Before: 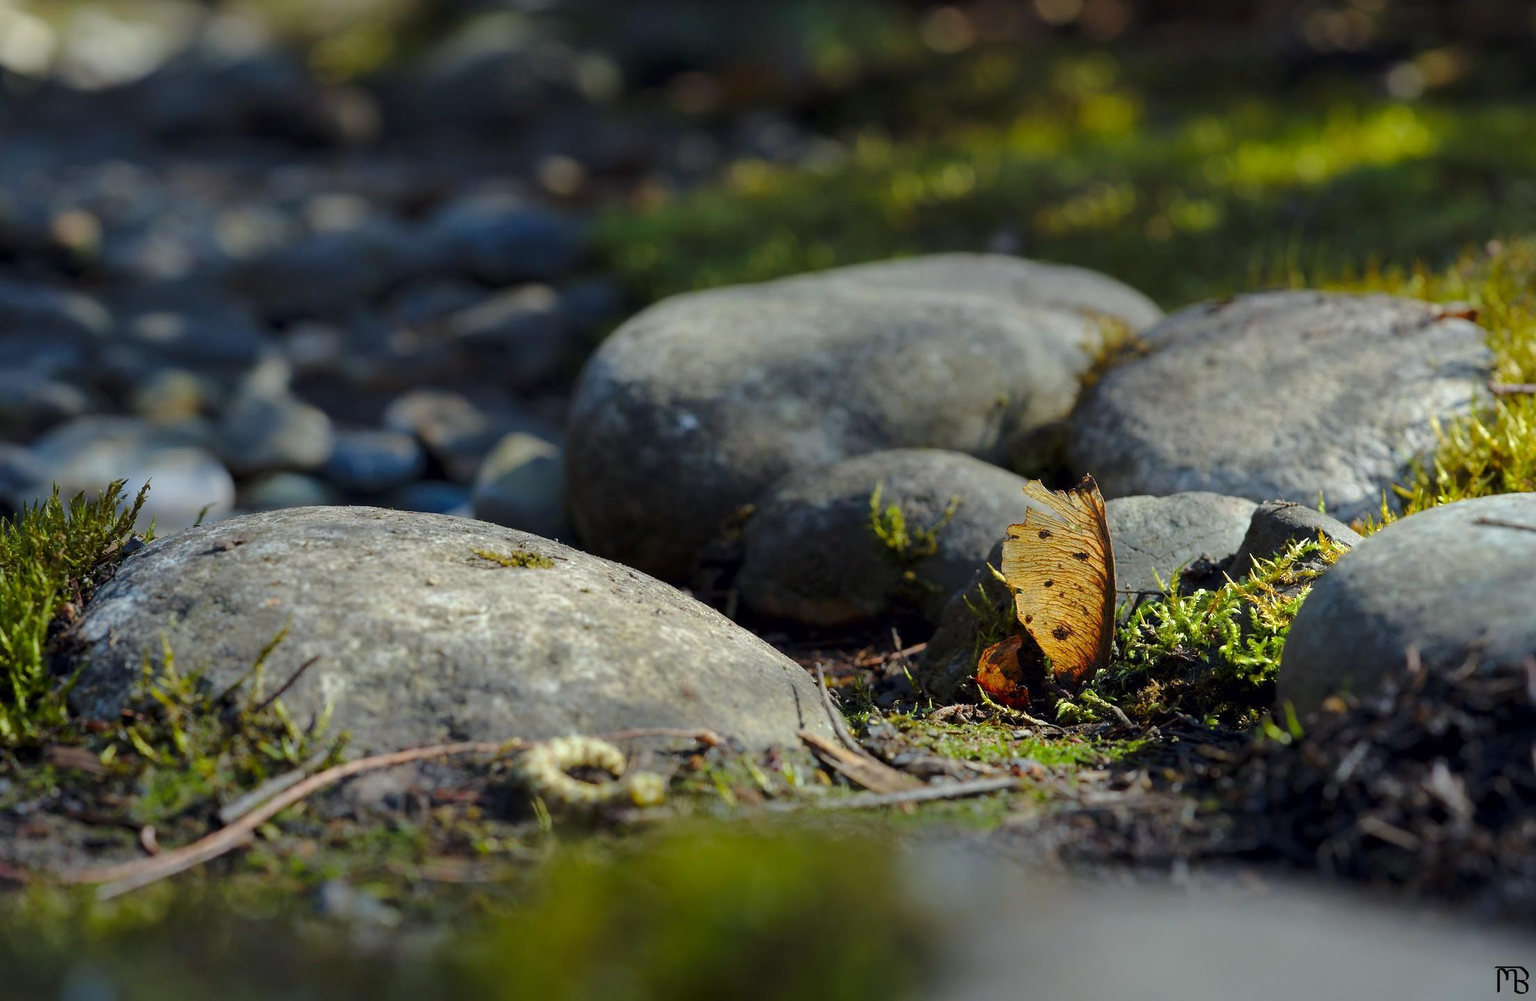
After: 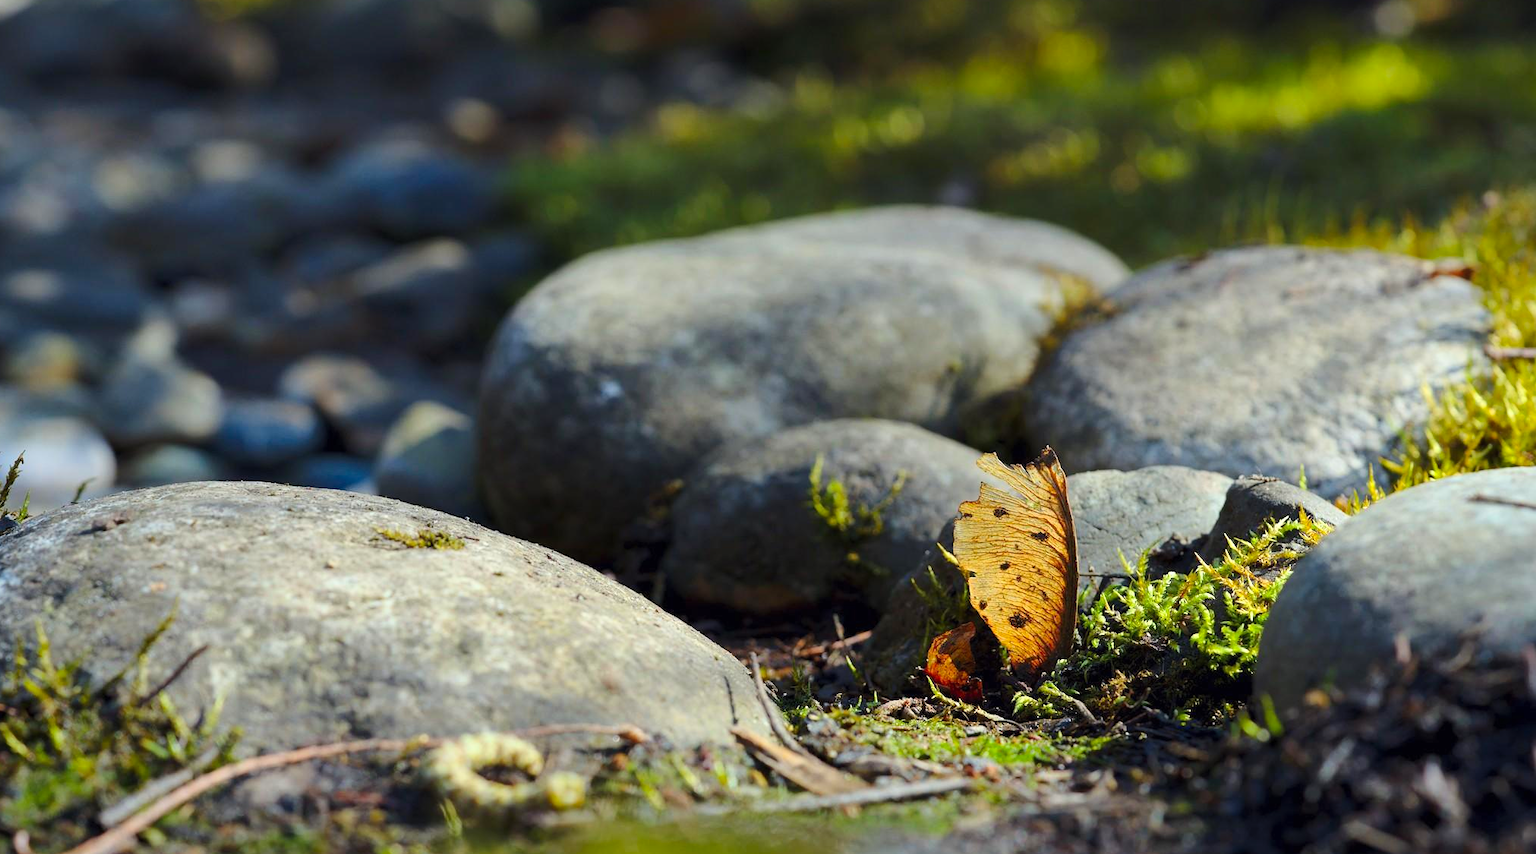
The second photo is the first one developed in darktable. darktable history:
contrast brightness saturation: contrast 0.2, brightness 0.166, saturation 0.229
crop: left 8.38%, top 6.547%, bottom 15.198%
